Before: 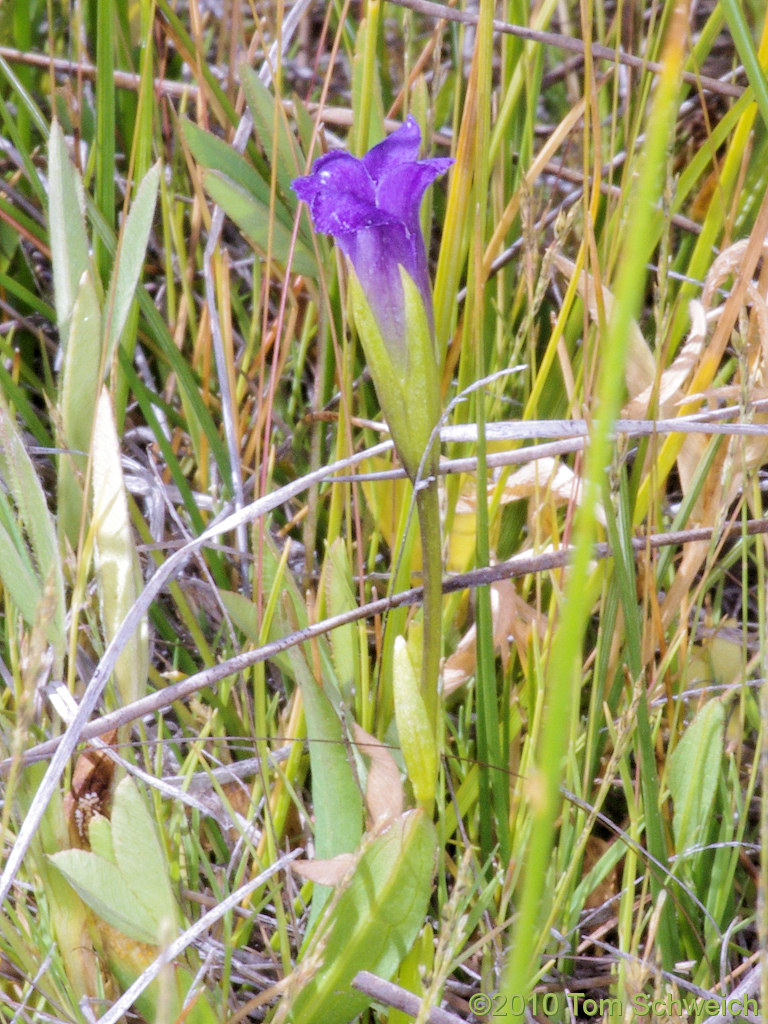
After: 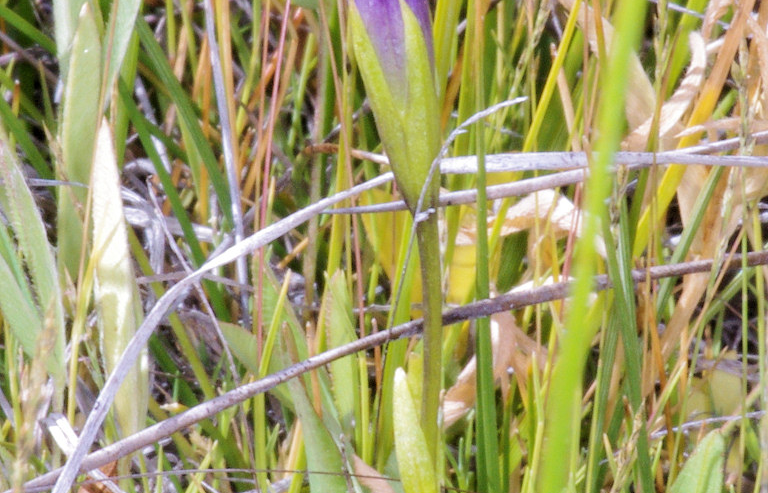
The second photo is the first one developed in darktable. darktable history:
crop and rotate: top 26.206%, bottom 25.588%
